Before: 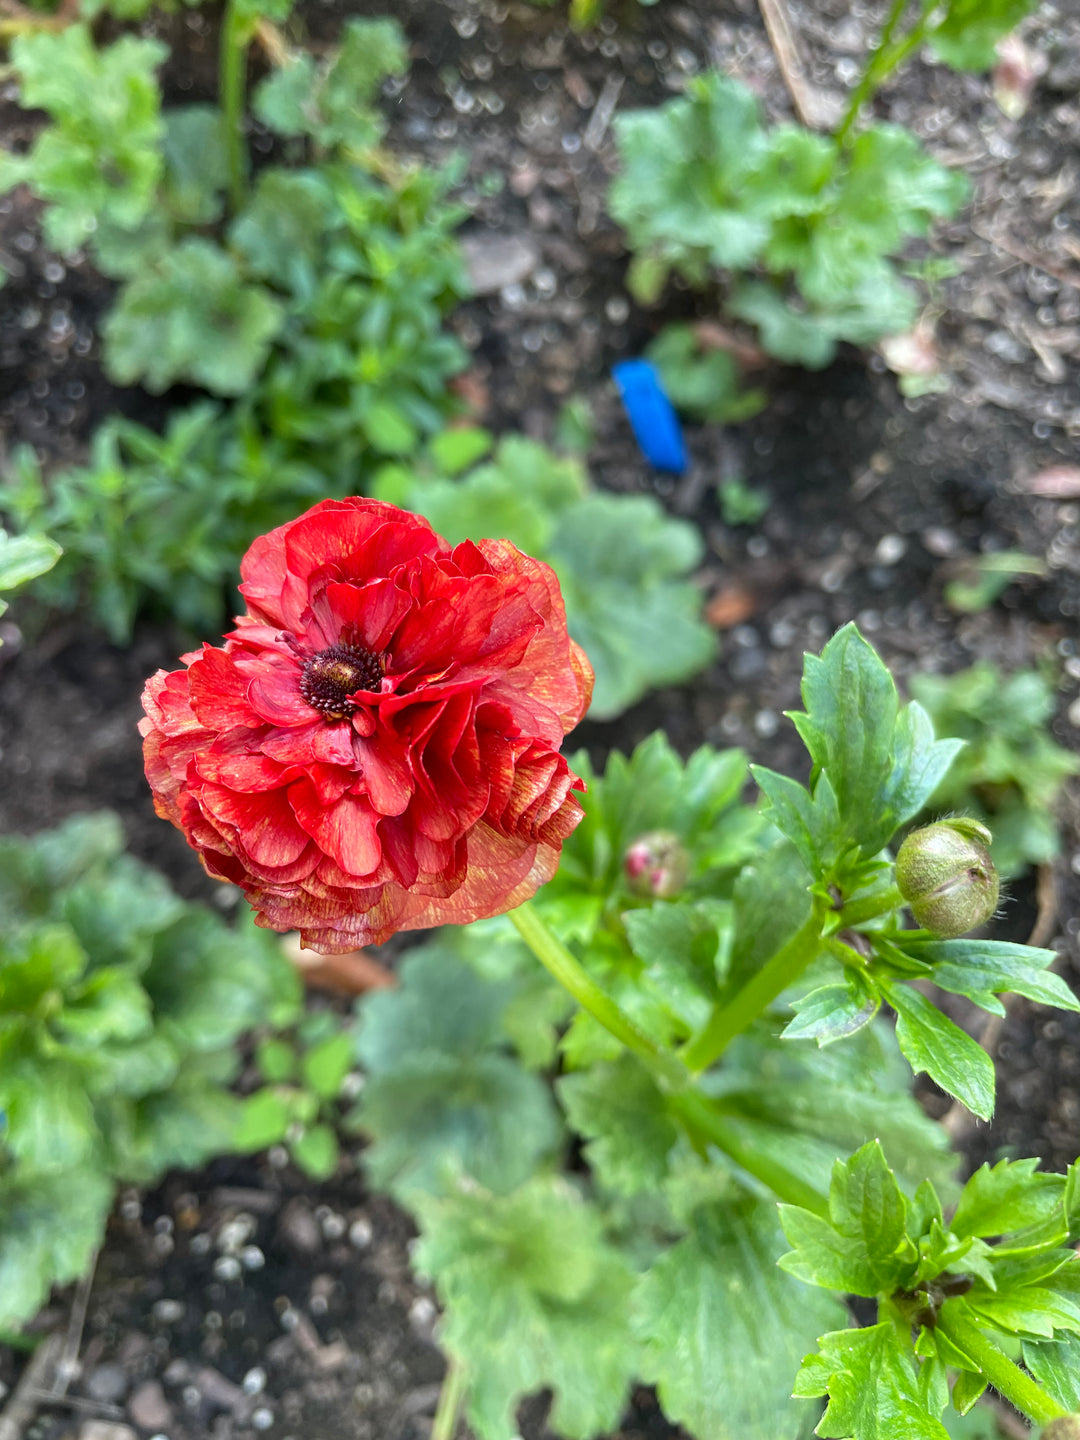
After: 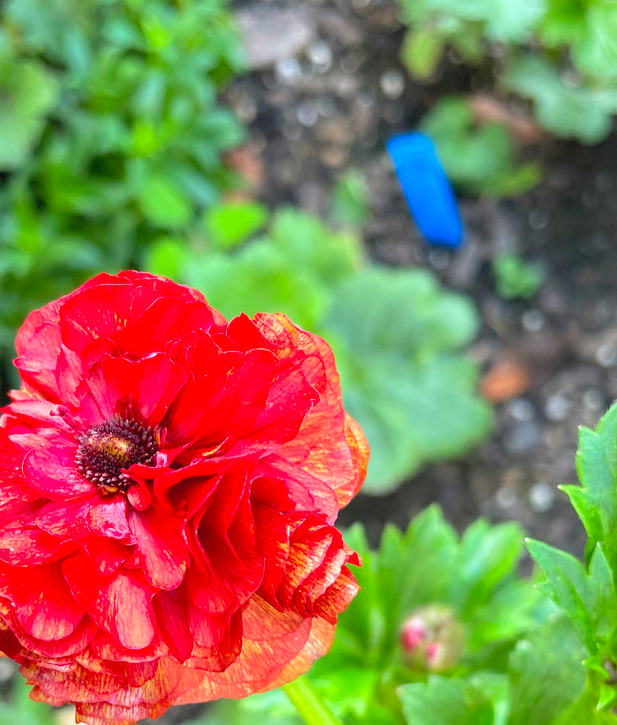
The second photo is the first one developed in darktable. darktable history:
contrast brightness saturation: contrast 0.066, brightness 0.172, saturation 0.418
crop: left 20.896%, top 15.75%, right 21.93%, bottom 33.88%
